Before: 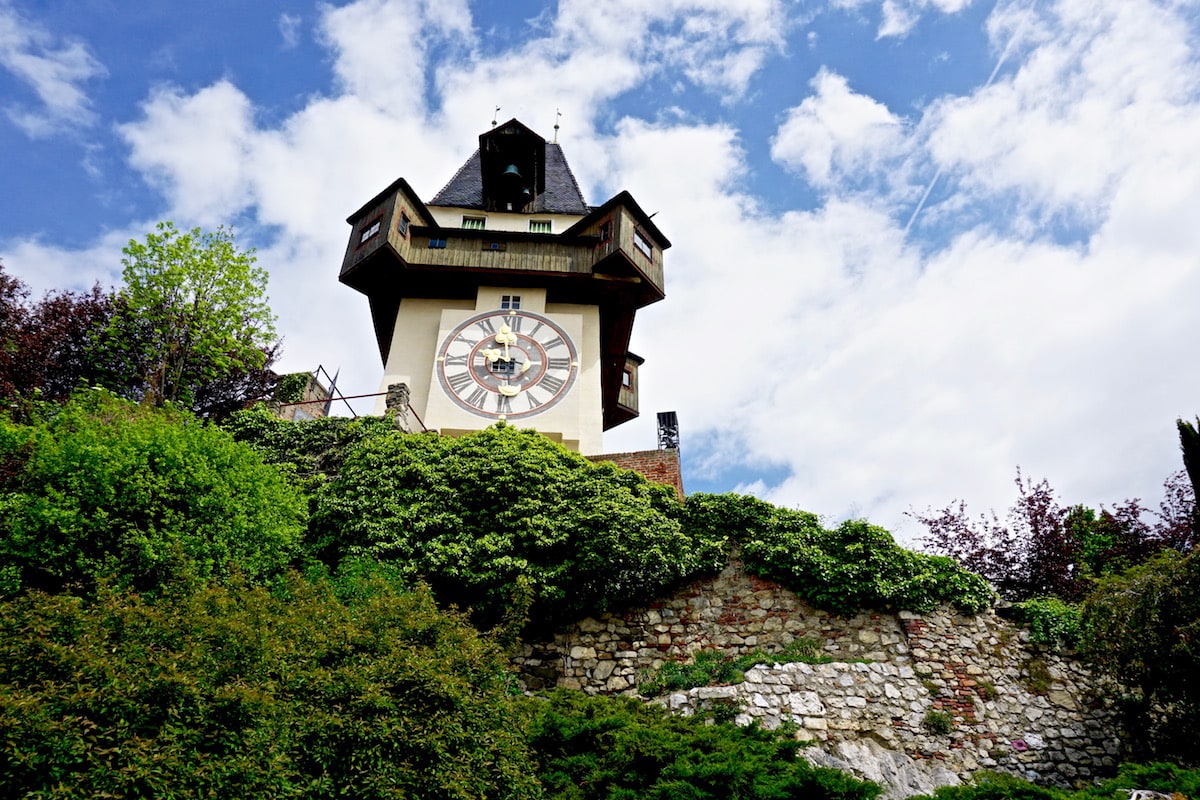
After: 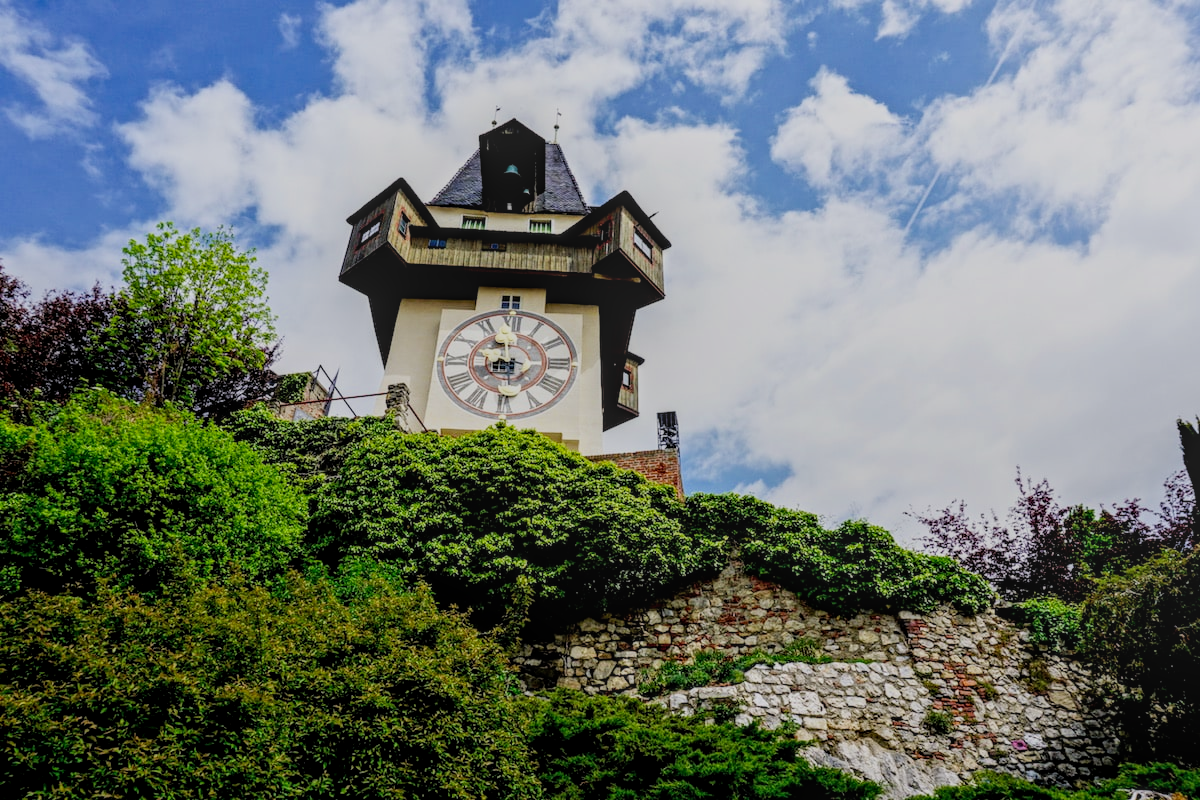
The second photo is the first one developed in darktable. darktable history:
tone equalizer: on, module defaults
filmic rgb: black relative exposure -7.65 EV, white relative exposure 4.56 EV, hardness 3.61
local contrast: highlights 4%, shadows 7%, detail 134%
color correction: highlights b* -0.041, saturation 1.15
